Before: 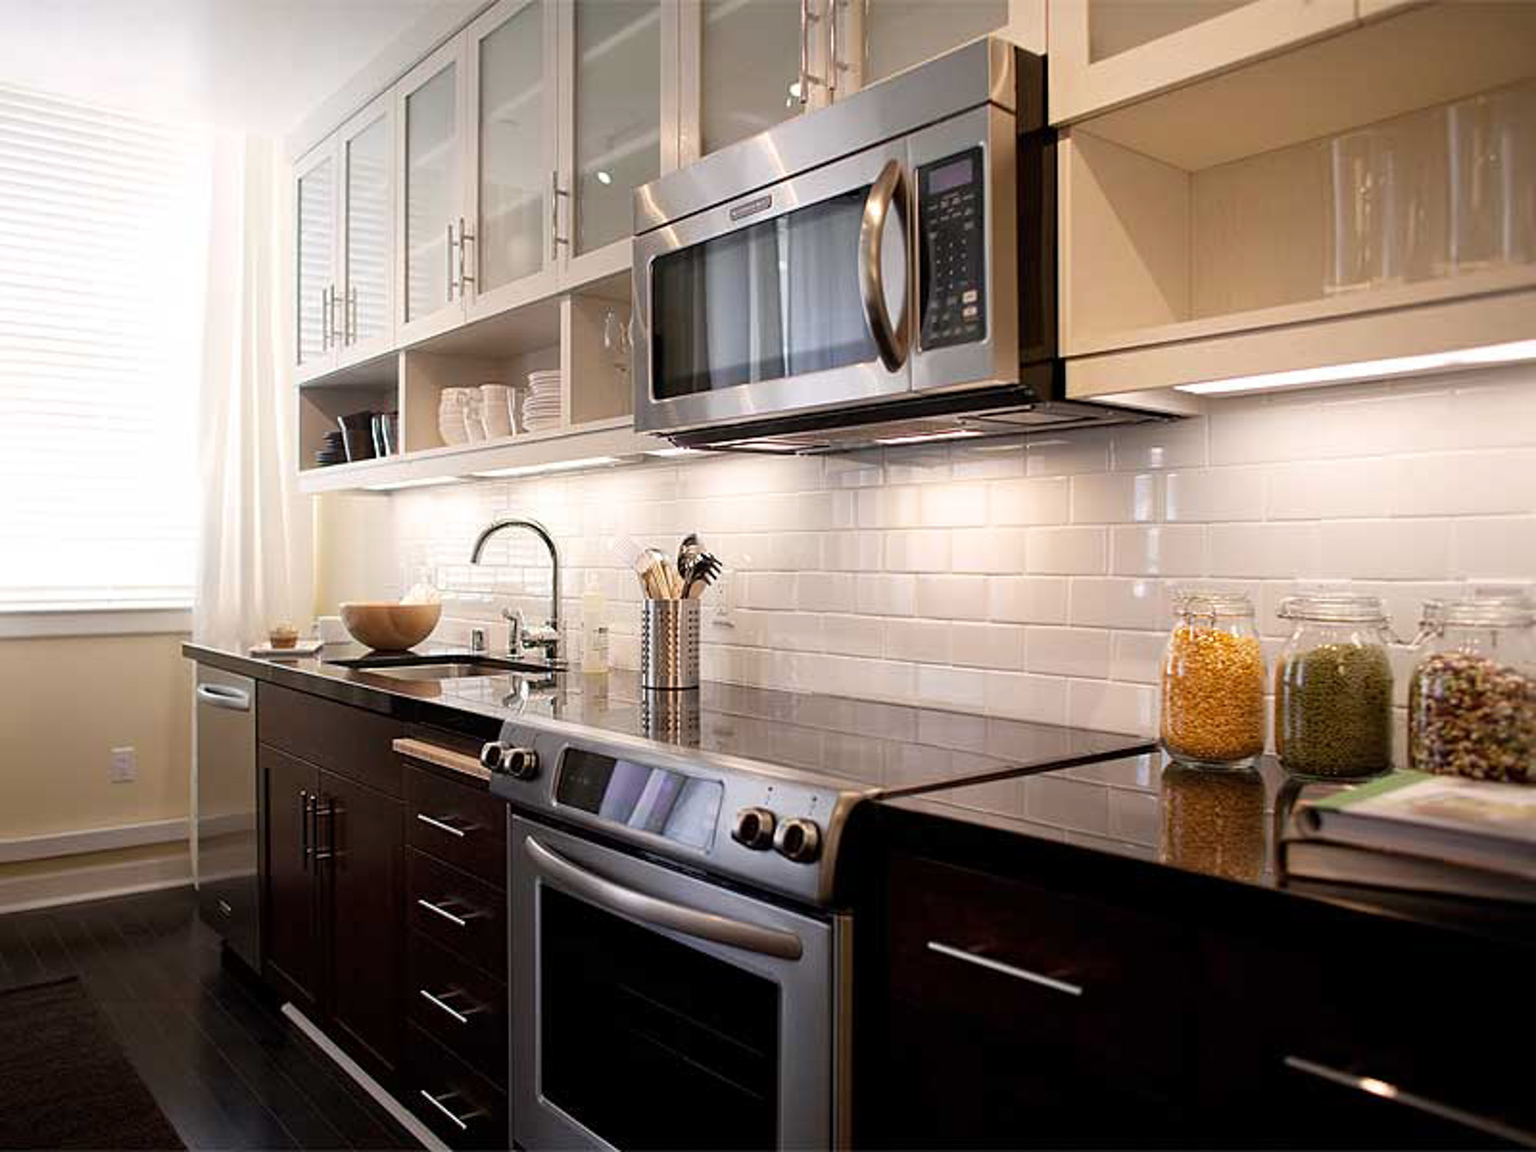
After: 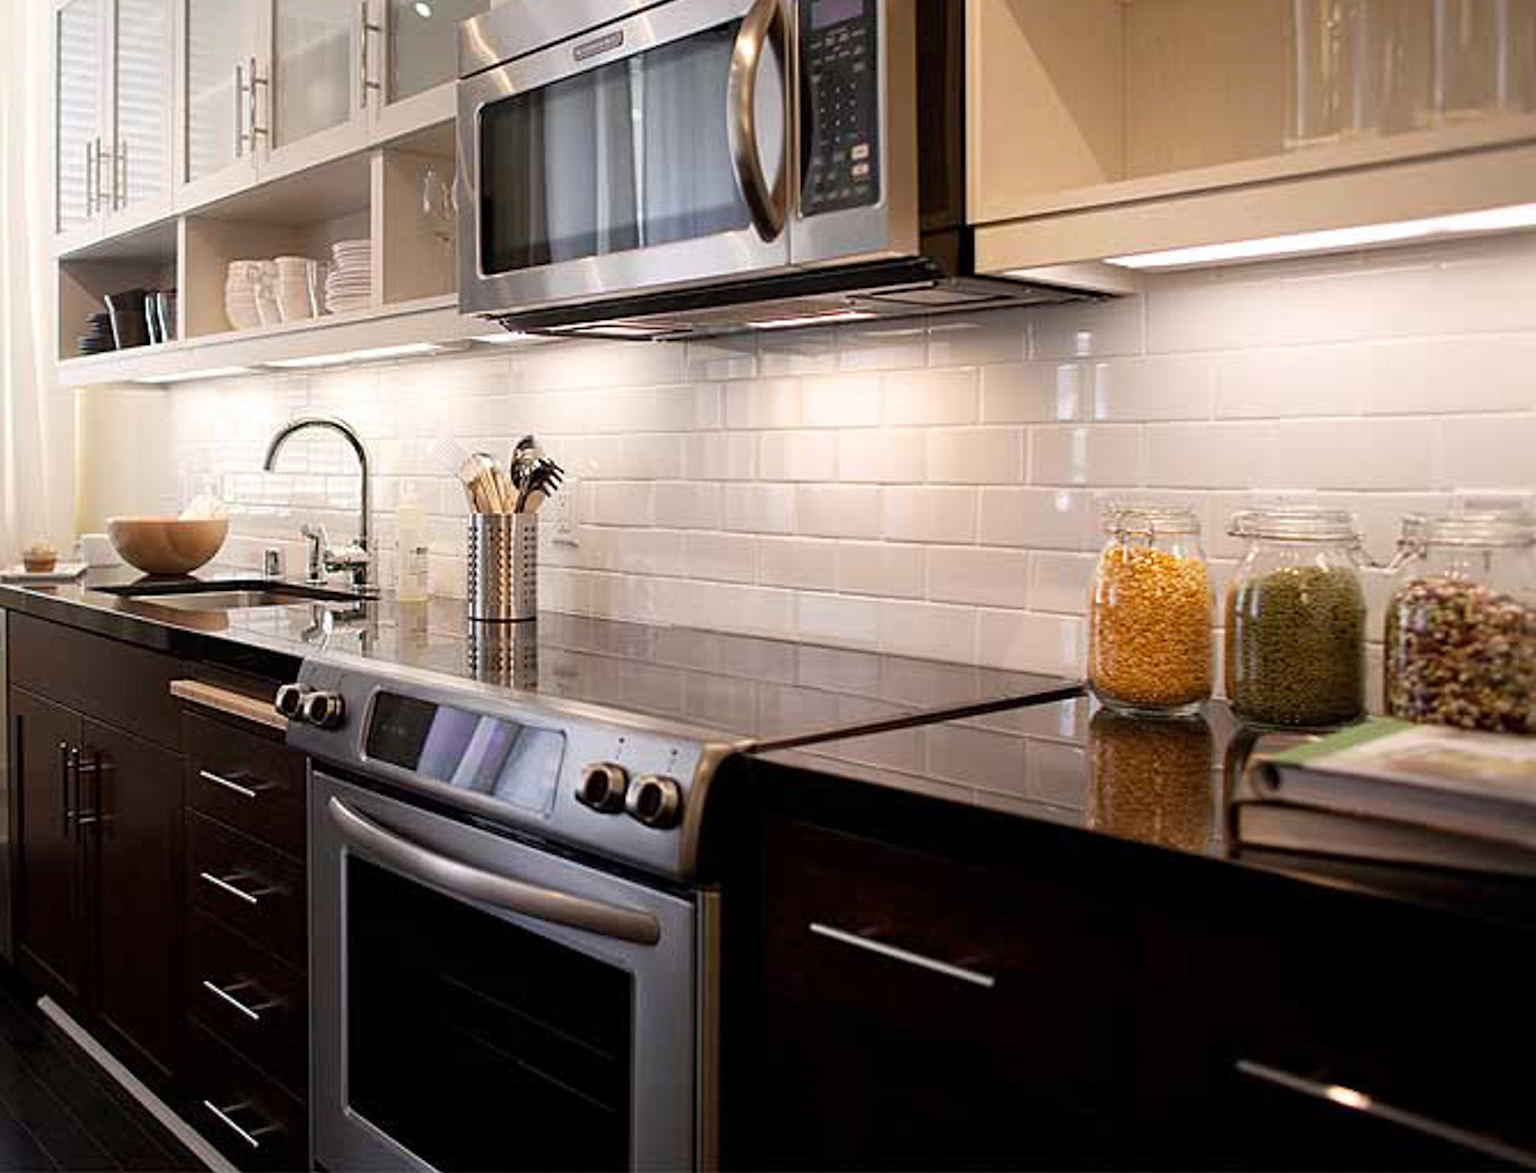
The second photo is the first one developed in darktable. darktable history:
crop: left 16.335%, top 14.744%
